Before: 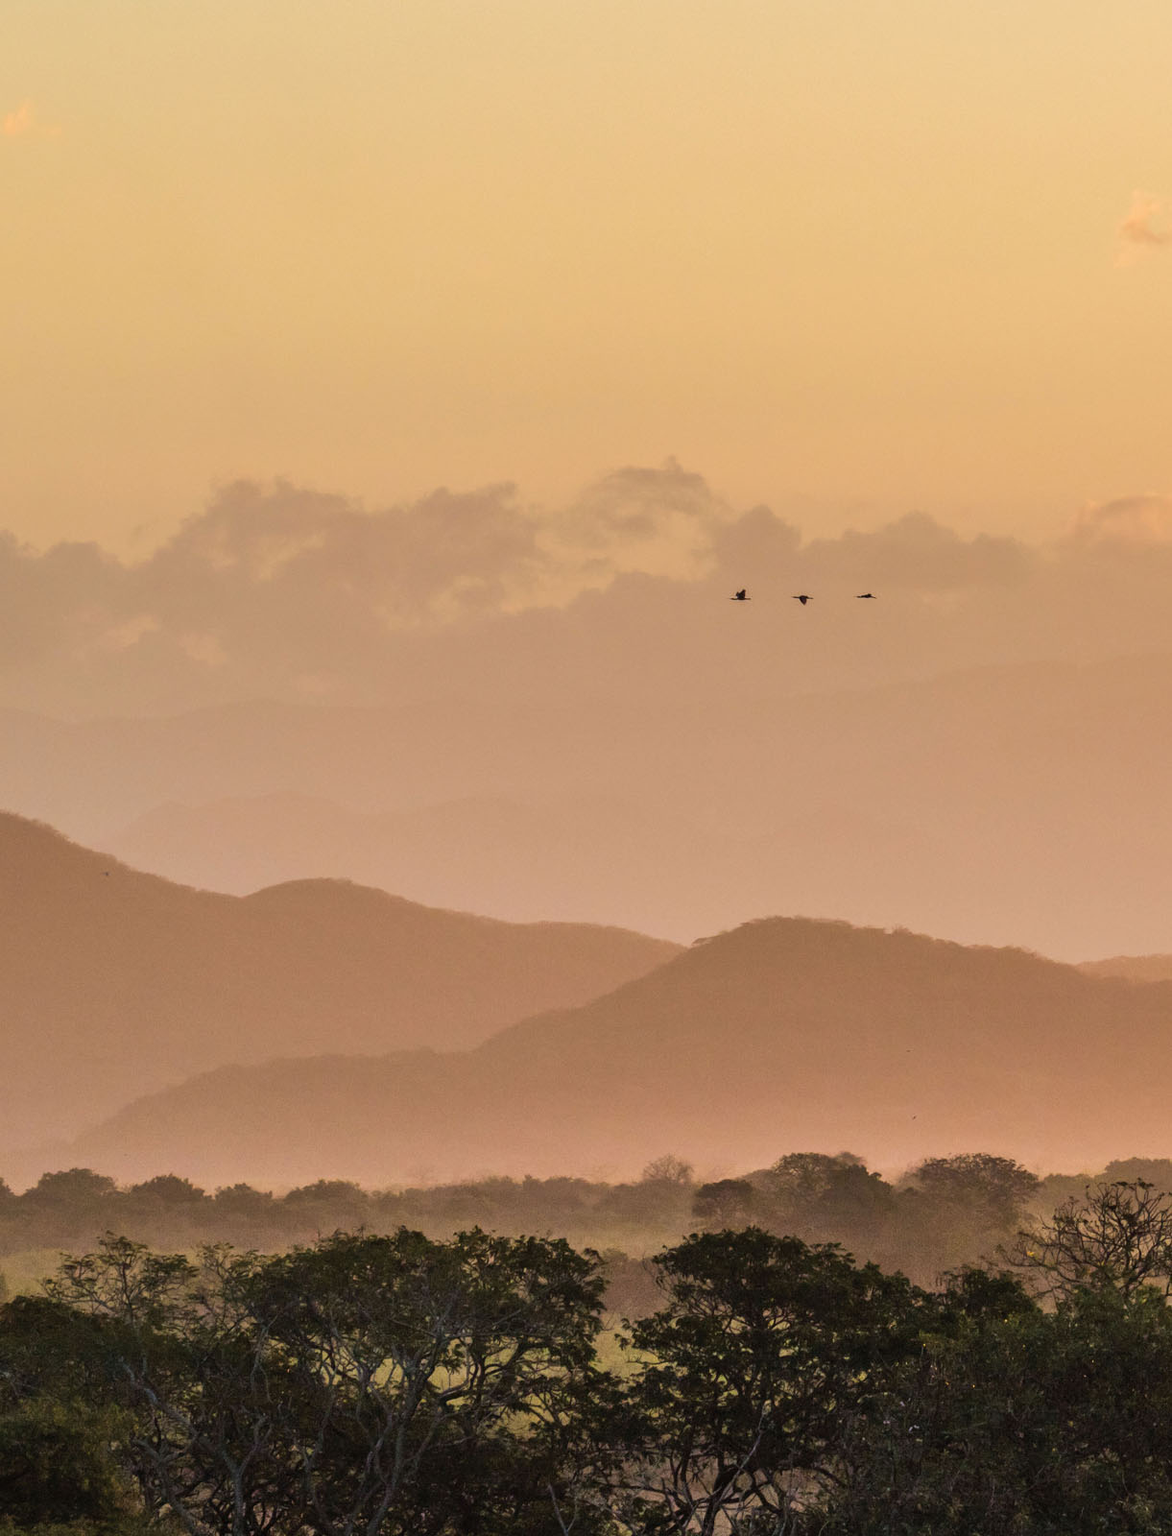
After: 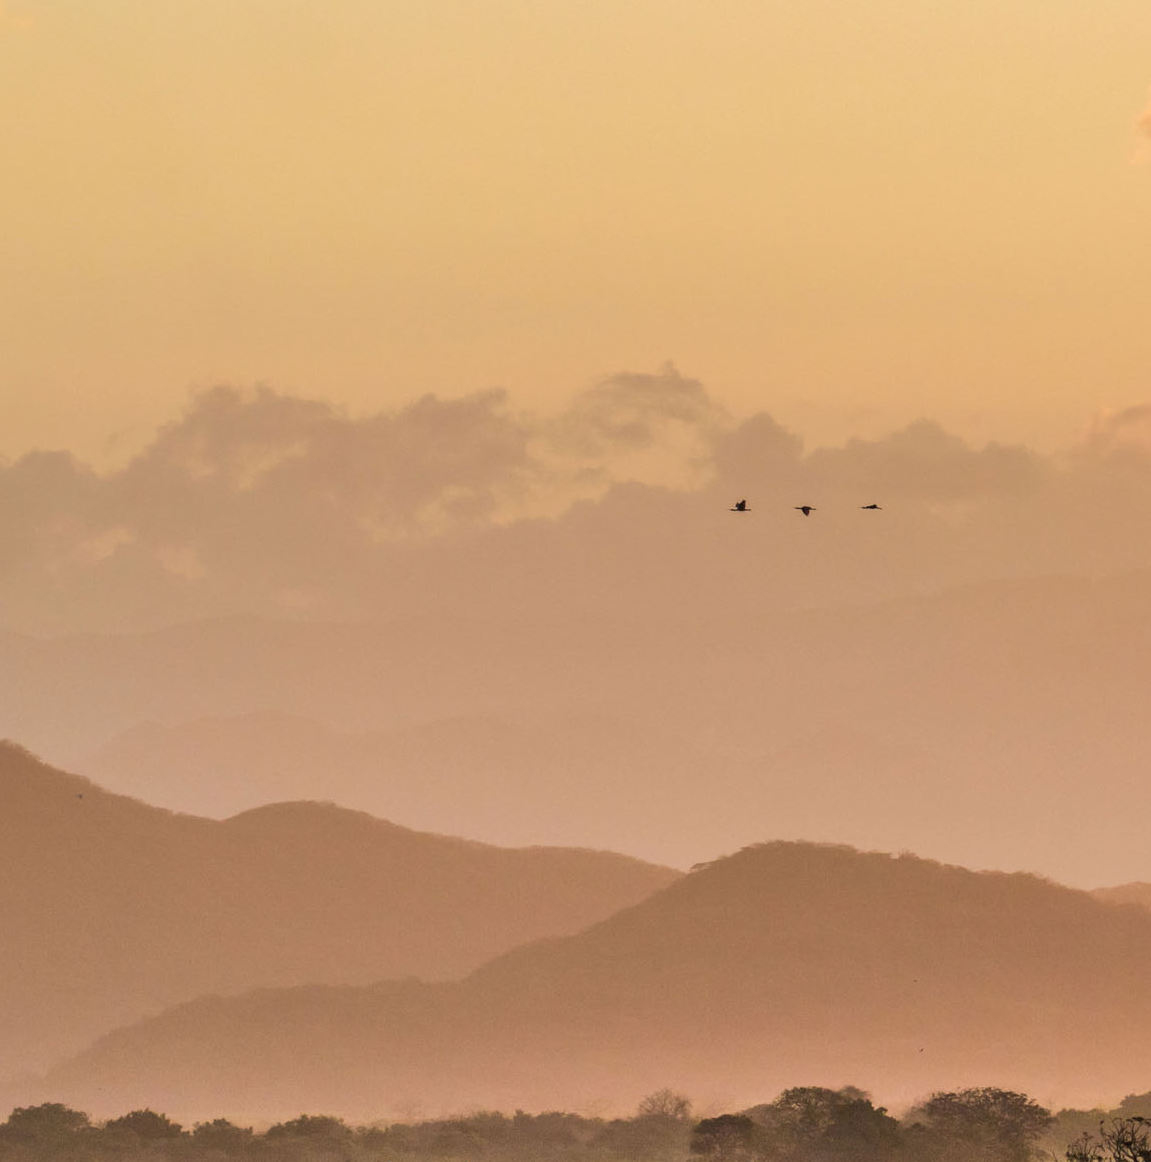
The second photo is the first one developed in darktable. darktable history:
crop: left 2.592%, top 7.178%, right 3.133%, bottom 20.151%
